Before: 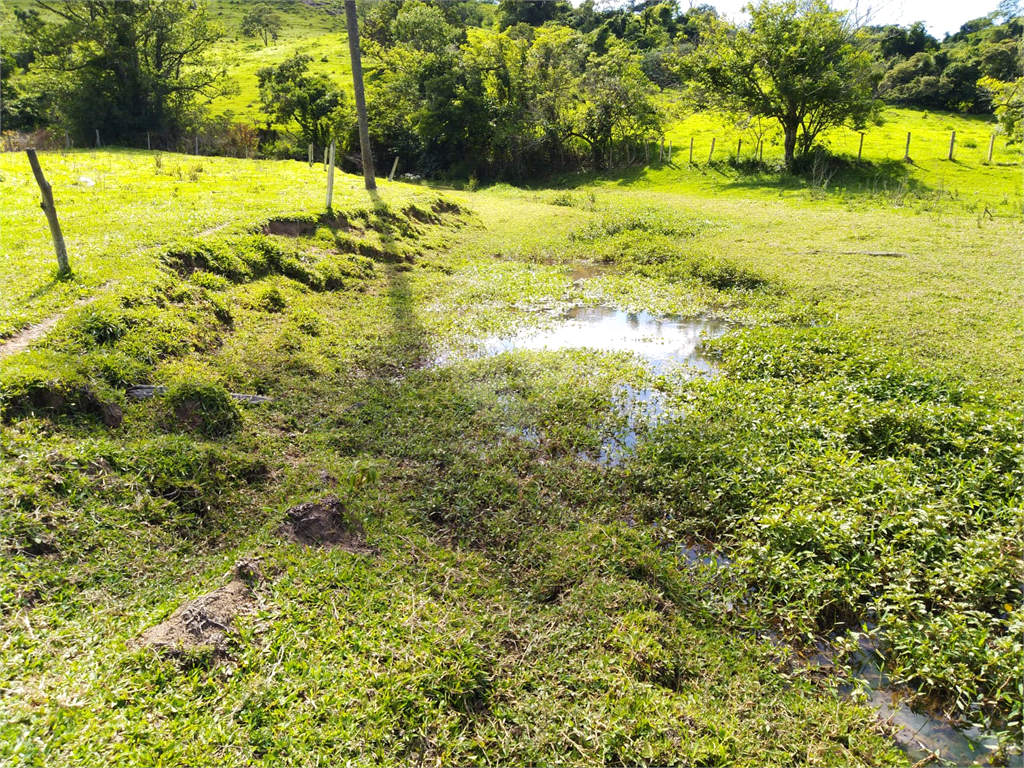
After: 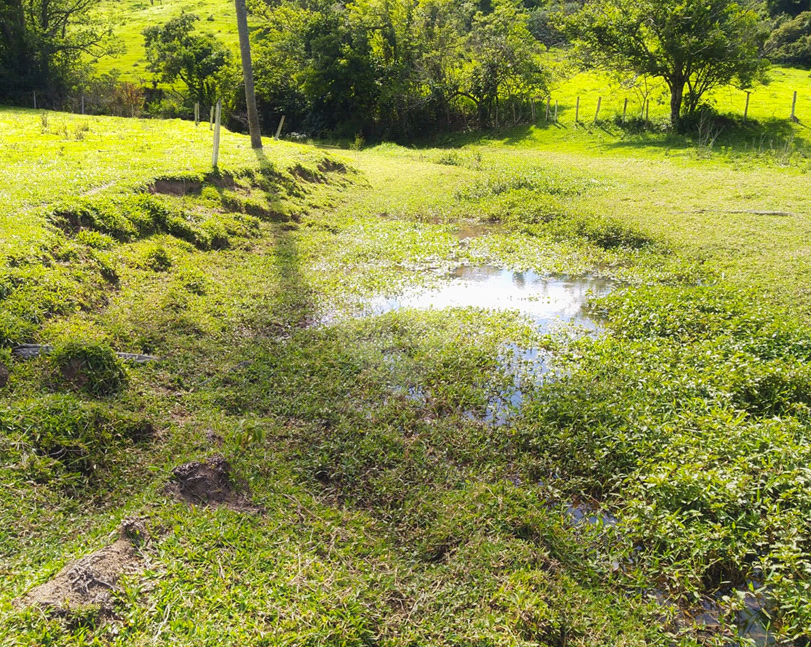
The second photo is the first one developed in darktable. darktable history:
crop: left 11.225%, top 5.381%, right 9.565%, bottom 10.314%
contrast equalizer: y [[0.5, 0.486, 0.447, 0.446, 0.489, 0.5], [0.5 ×6], [0.5 ×6], [0 ×6], [0 ×6]]
